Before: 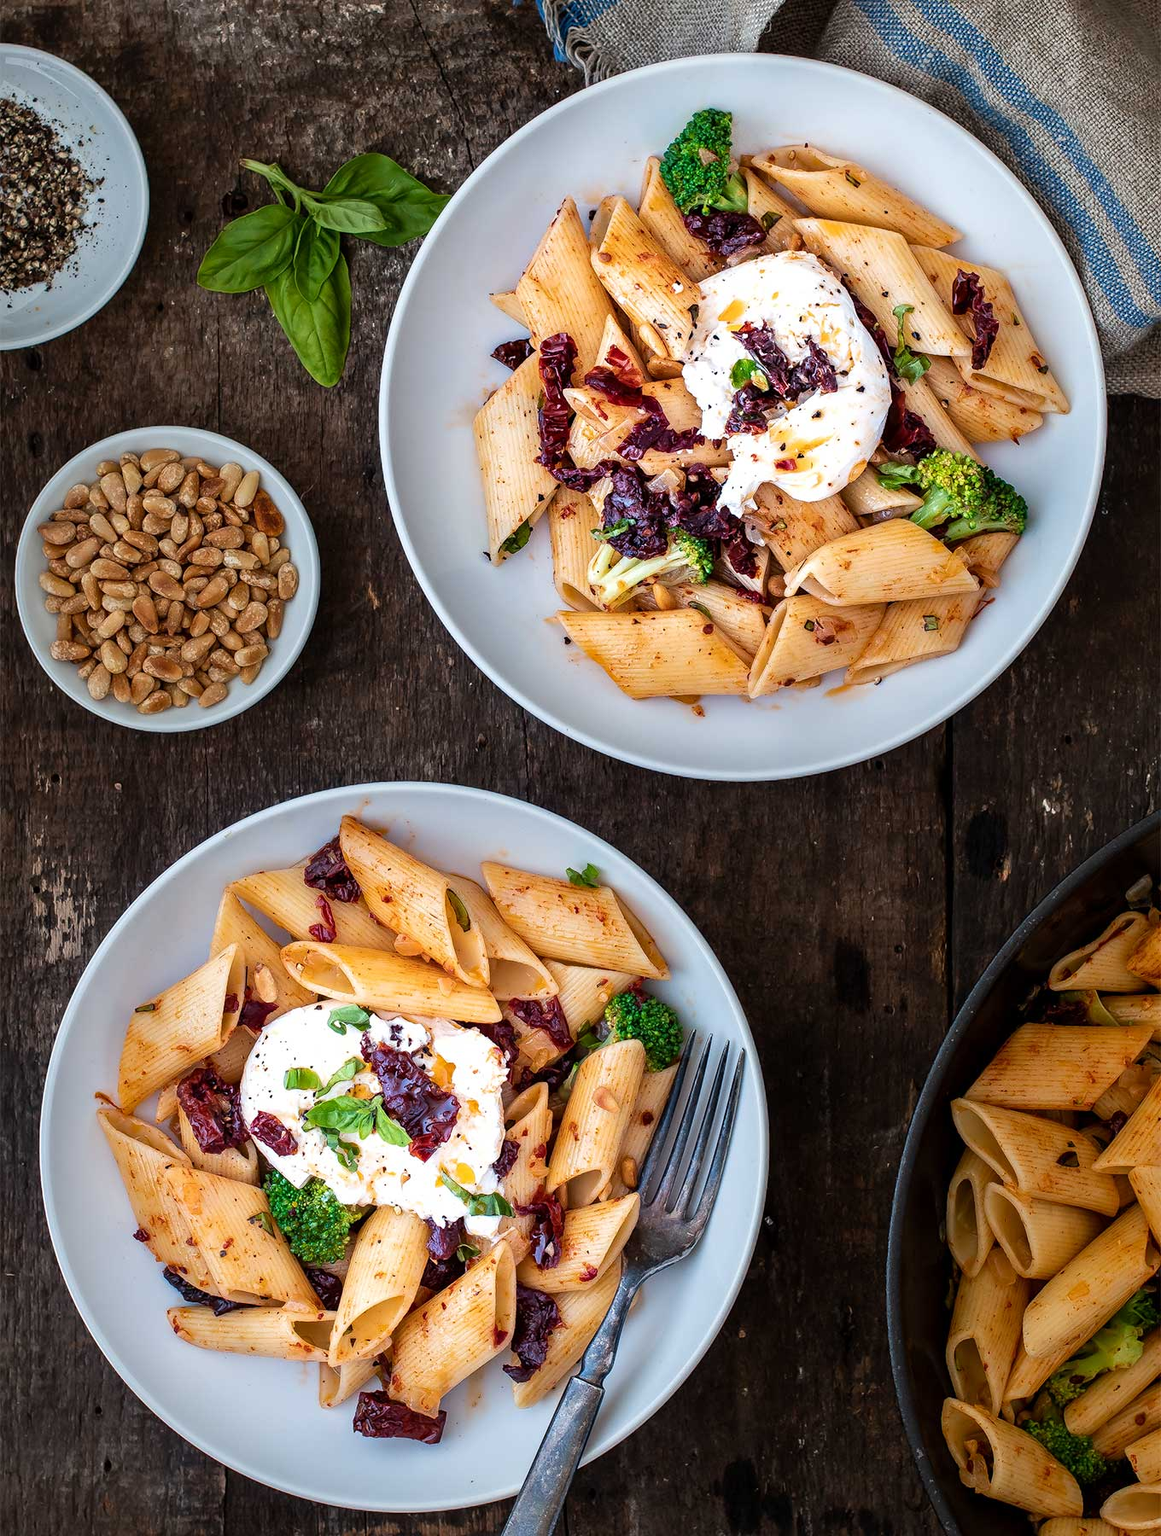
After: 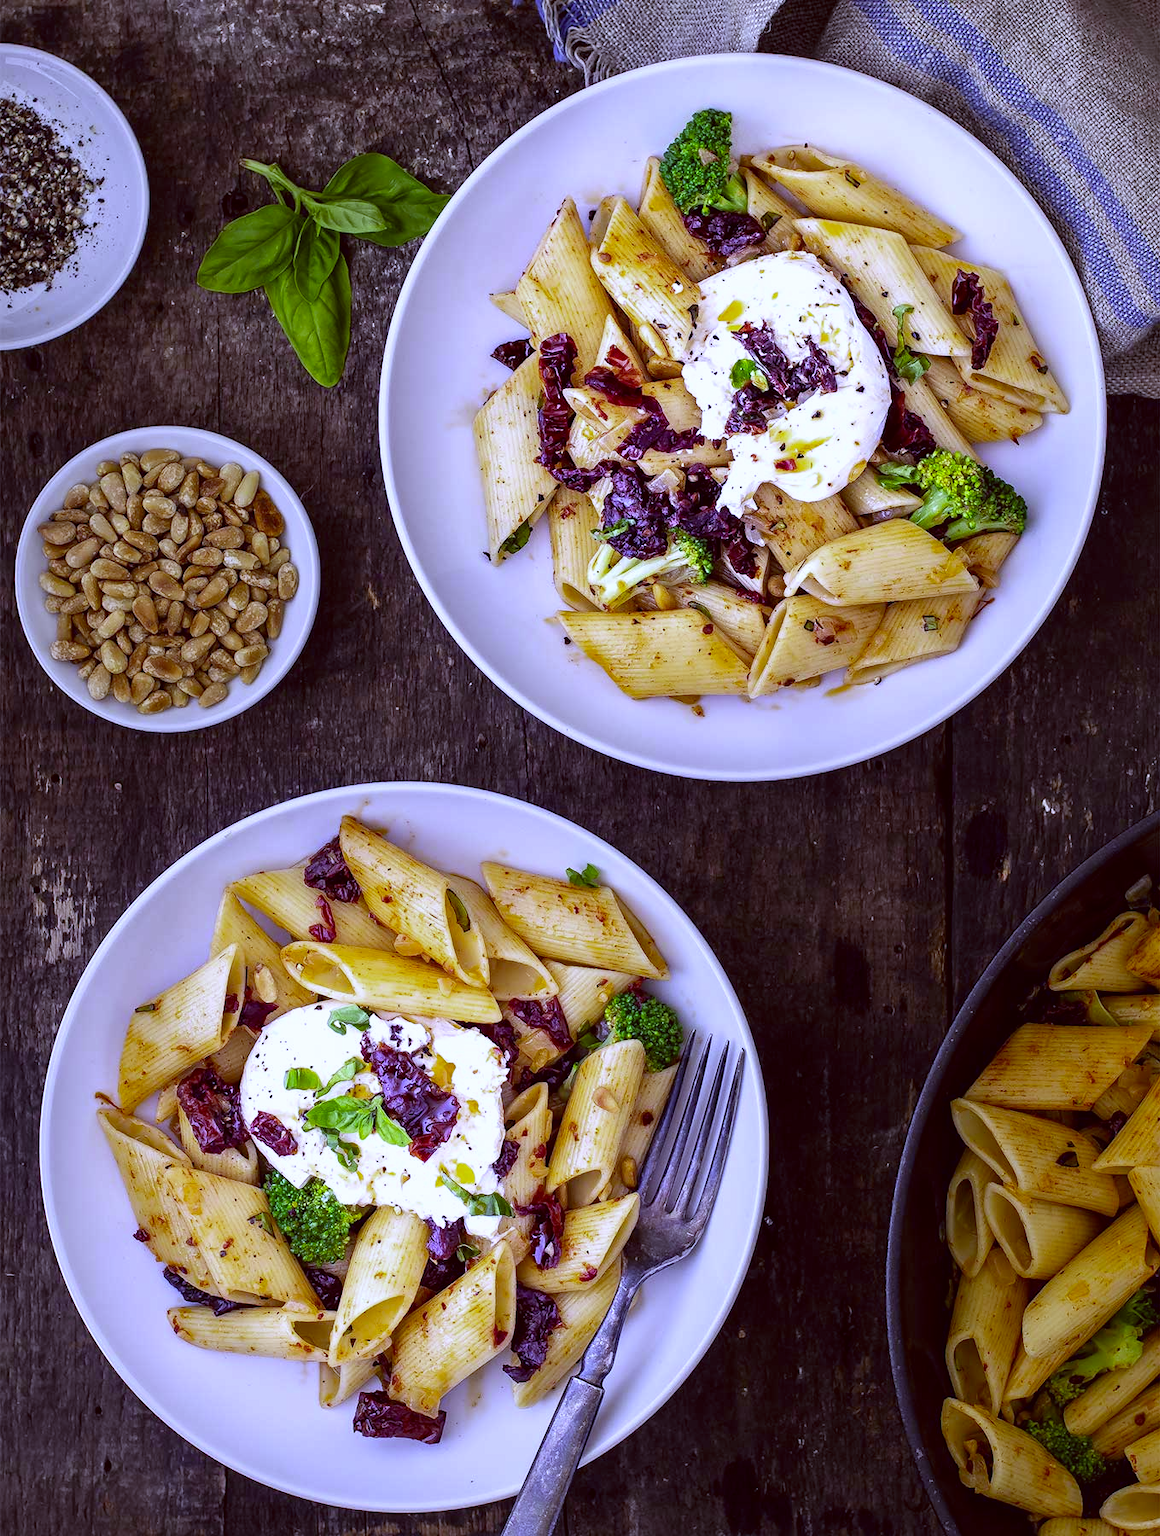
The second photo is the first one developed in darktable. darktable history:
white balance: red 0.766, blue 1.537
color correction: highlights a* -0.482, highlights b* 40, shadows a* 9.8, shadows b* -0.161
